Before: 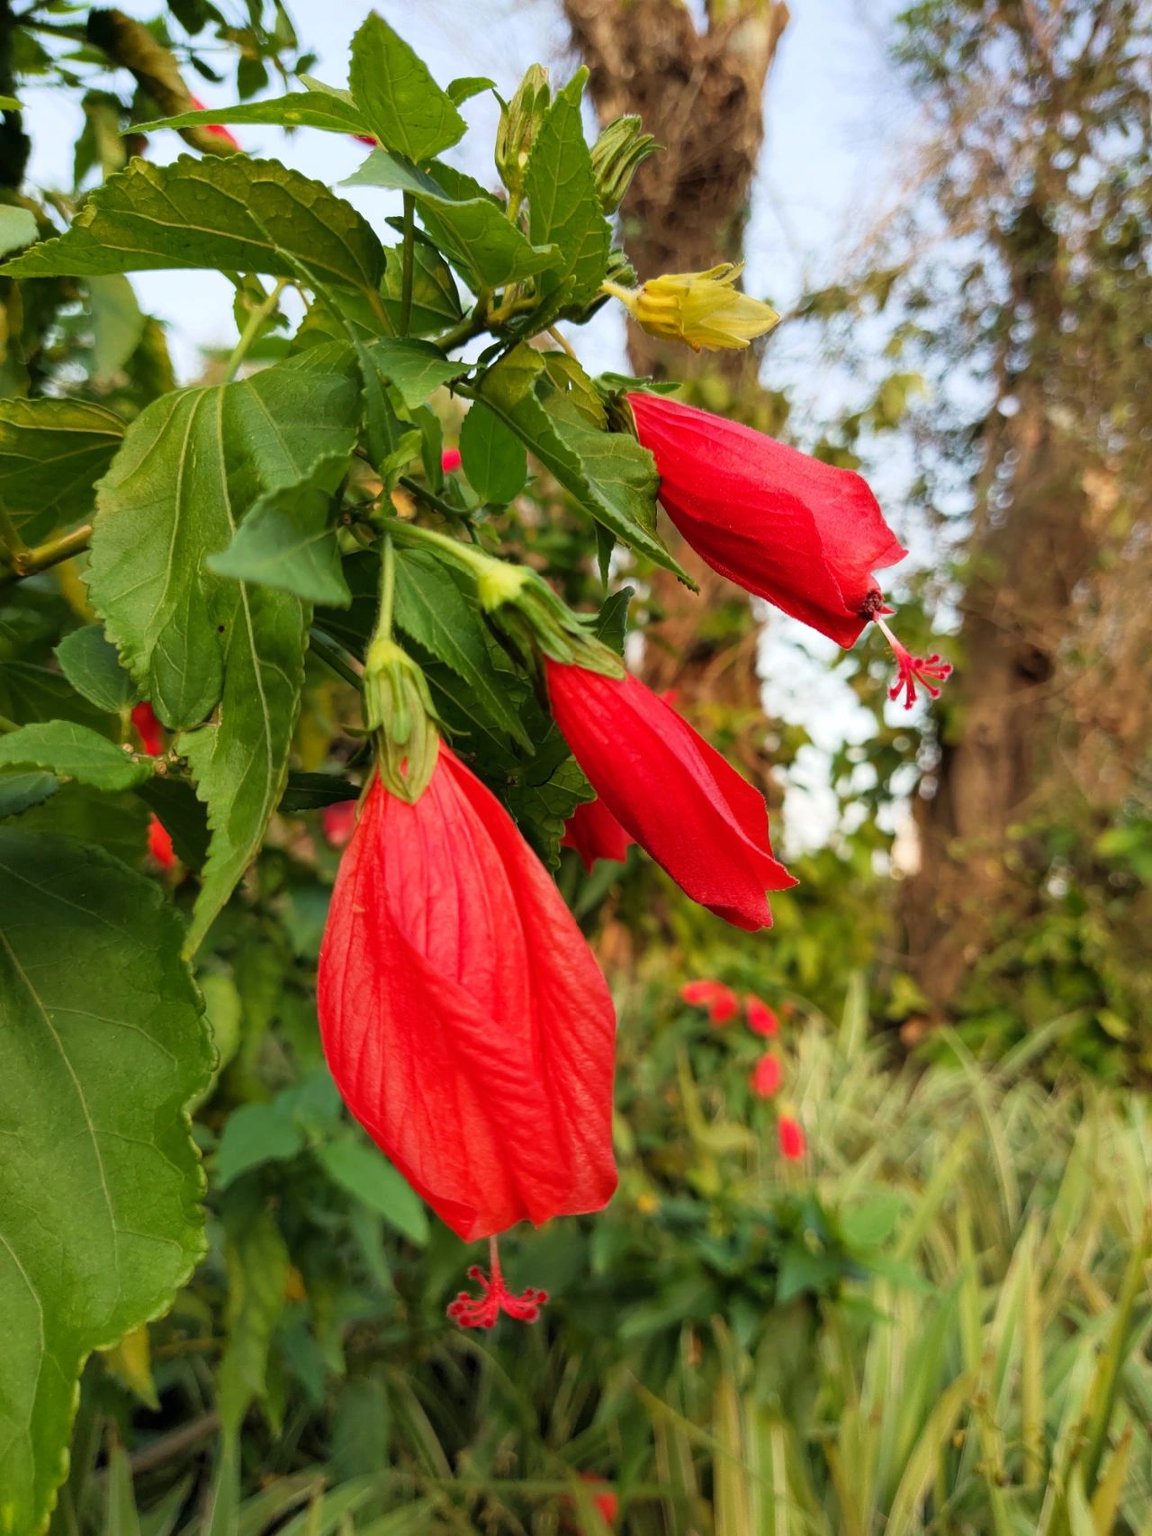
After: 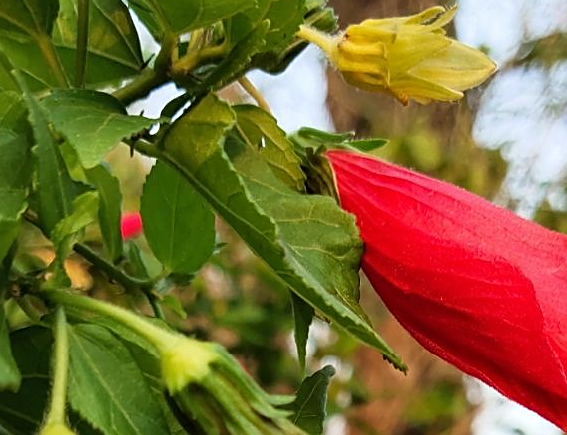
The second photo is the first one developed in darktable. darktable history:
shadows and highlights: shadows 29.39, highlights -29.25, low approximation 0.01, soften with gaussian
crop: left 28.965%, top 16.822%, right 26.696%, bottom 57.648%
sharpen: on, module defaults
